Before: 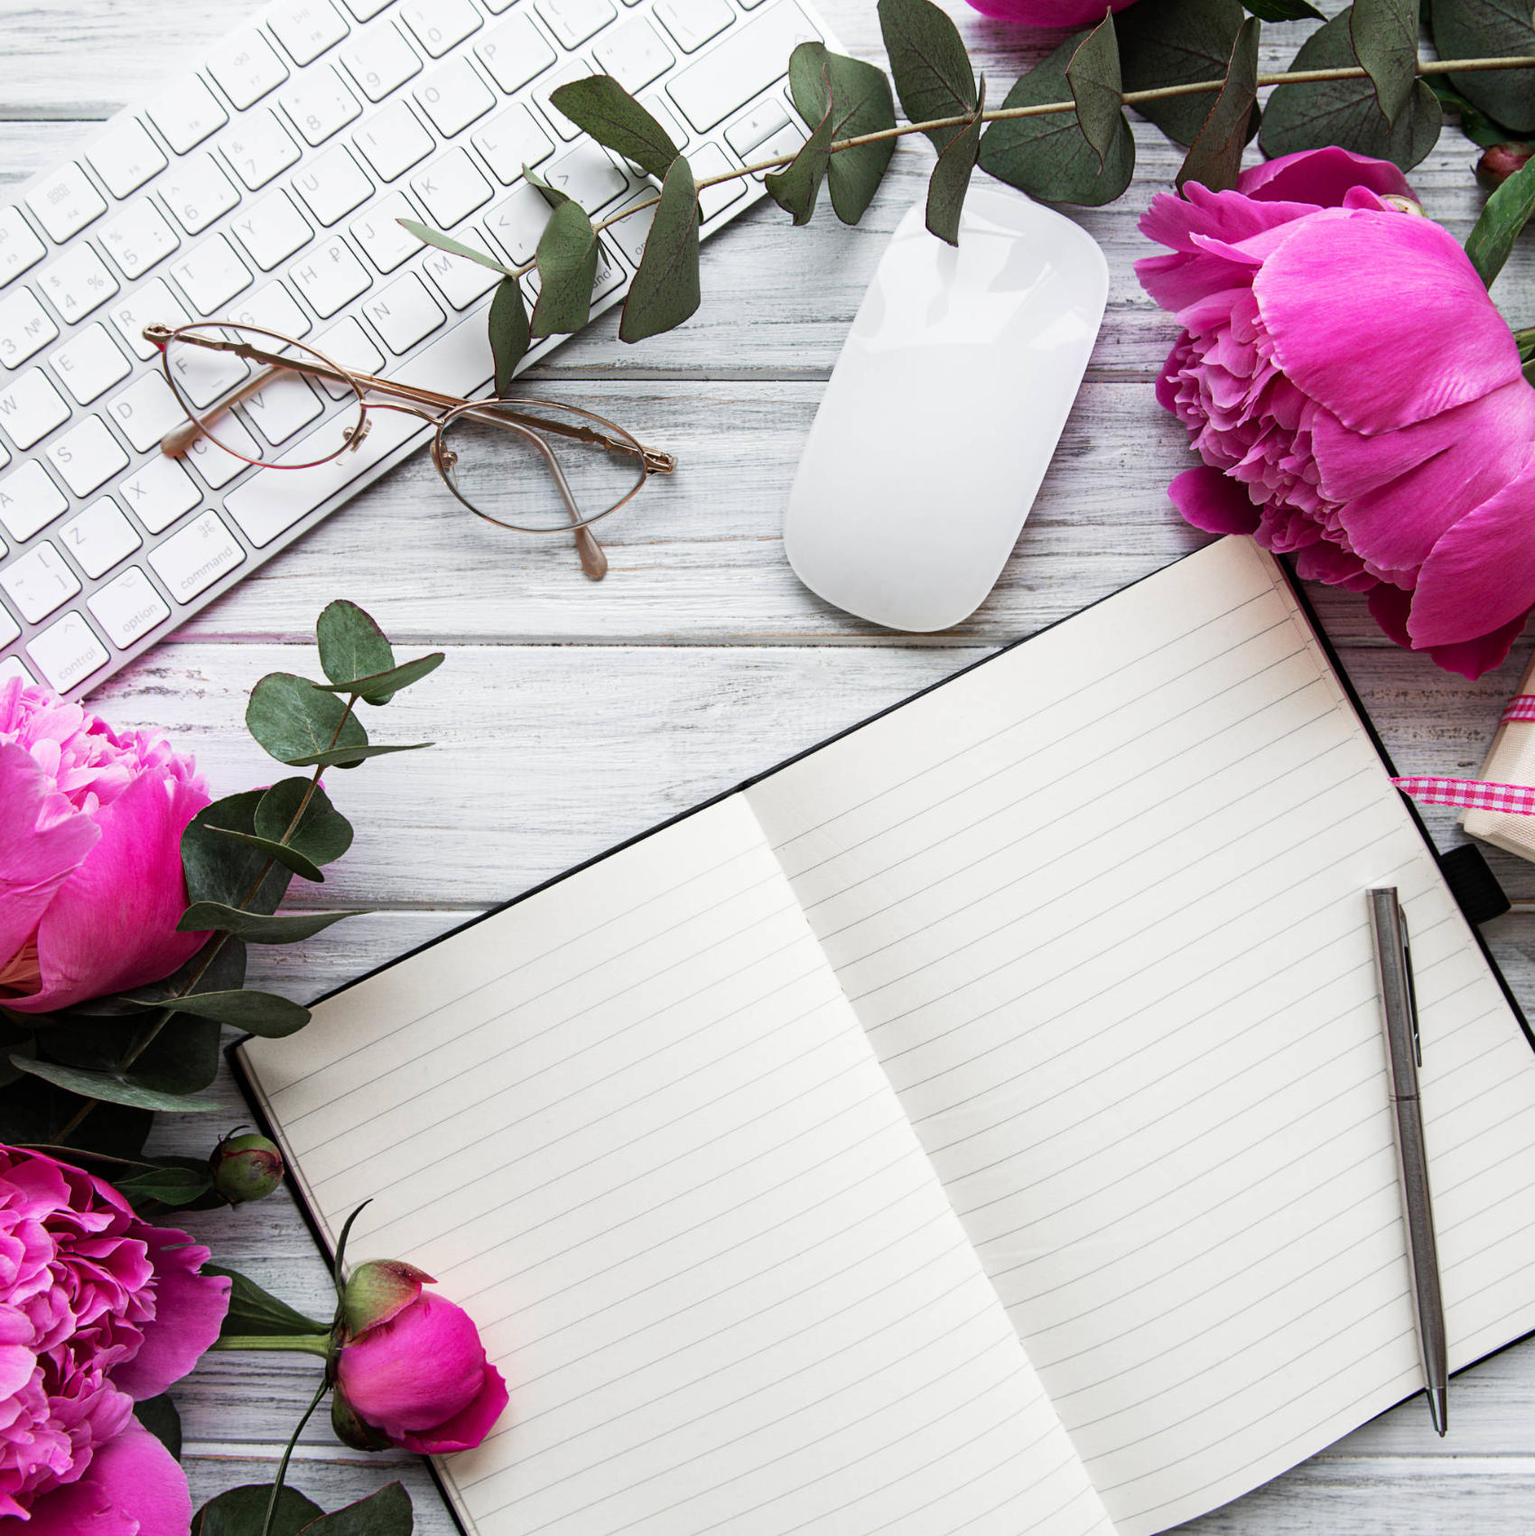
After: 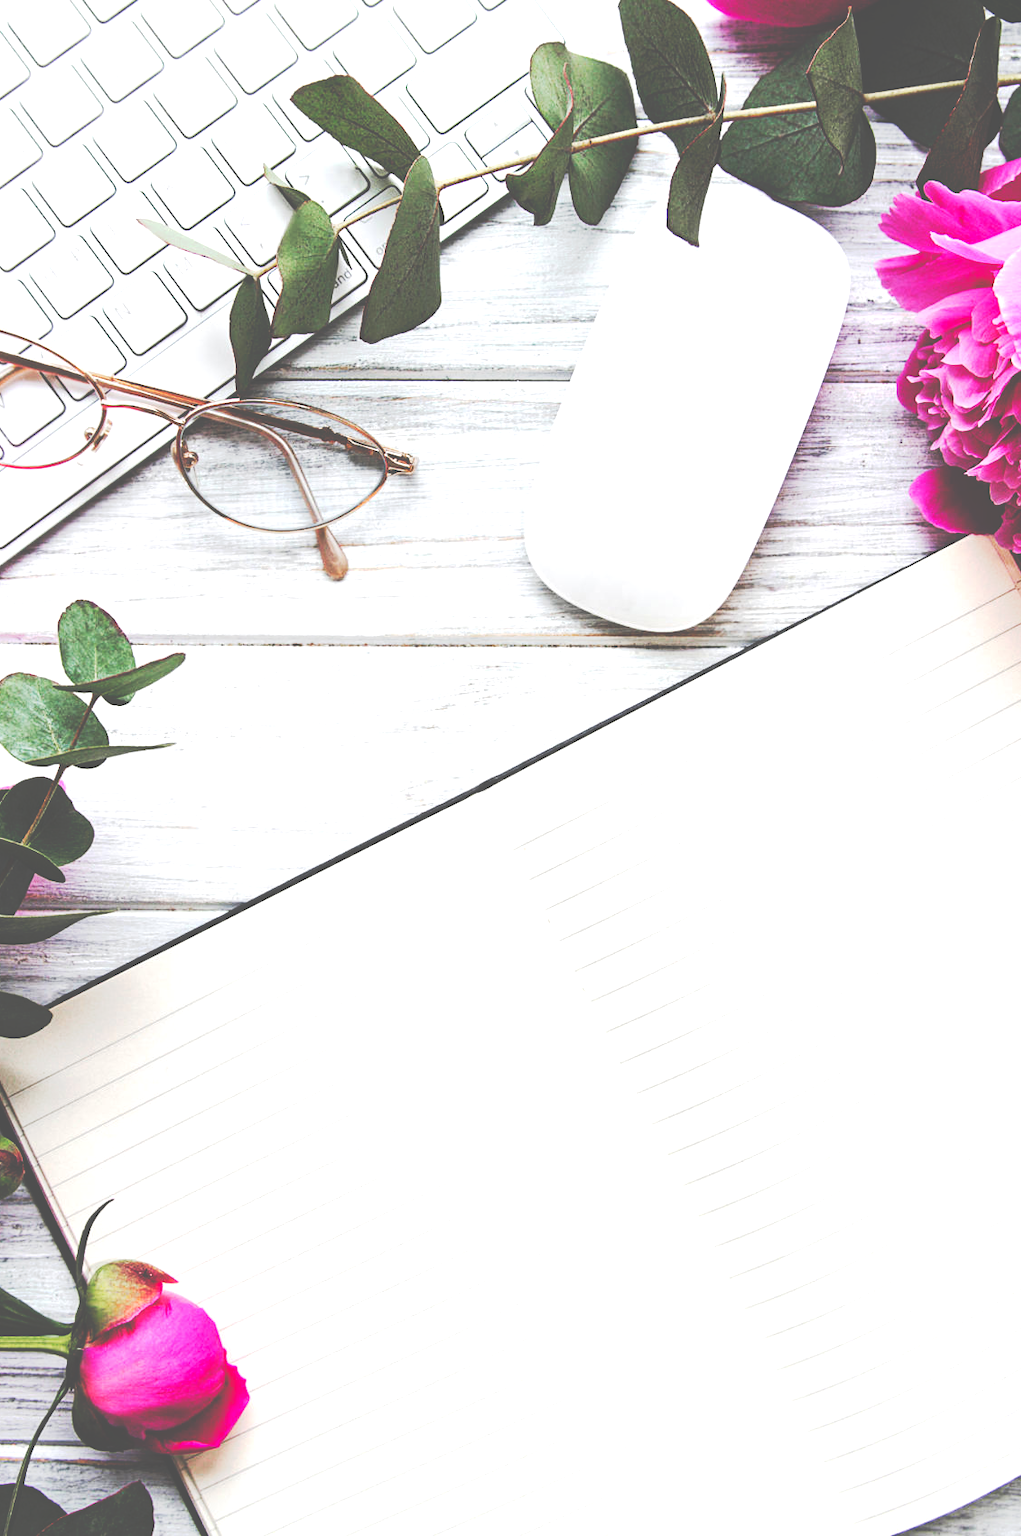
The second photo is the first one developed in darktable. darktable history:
exposure: black level correction 0, exposure 0.7 EV, compensate exposure bias true, compensate highlight preservation false
tone curve: curves: ch0 [(0, 0) (0.003, 0.331) (0.011, 0.333) (0.025, 0.333) (0.044, 0.334) (0.069, 0.335) (0.1, 0.338) (0.136, 0.342) (0.177, 0.347) (0.224, 0.352) (0.277, 0.359) (0.335, 0.39) (0.399, 0.434) (0.468, 0.509) (0.543, 0.615) (0.623, 0.731) (0.709, 0.814) (0.801, 0.88) (0.898, 0.921) (1, 1)], preserve colors none
crop: left 16.899%, right 16.556%
